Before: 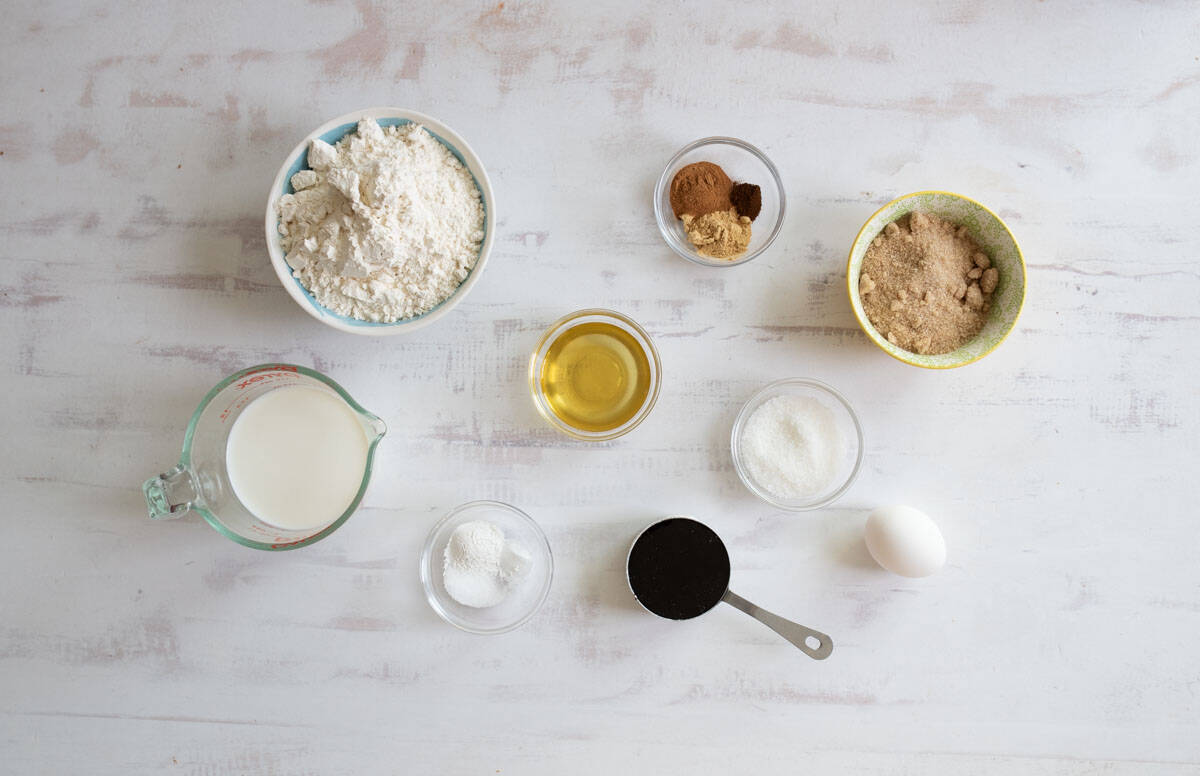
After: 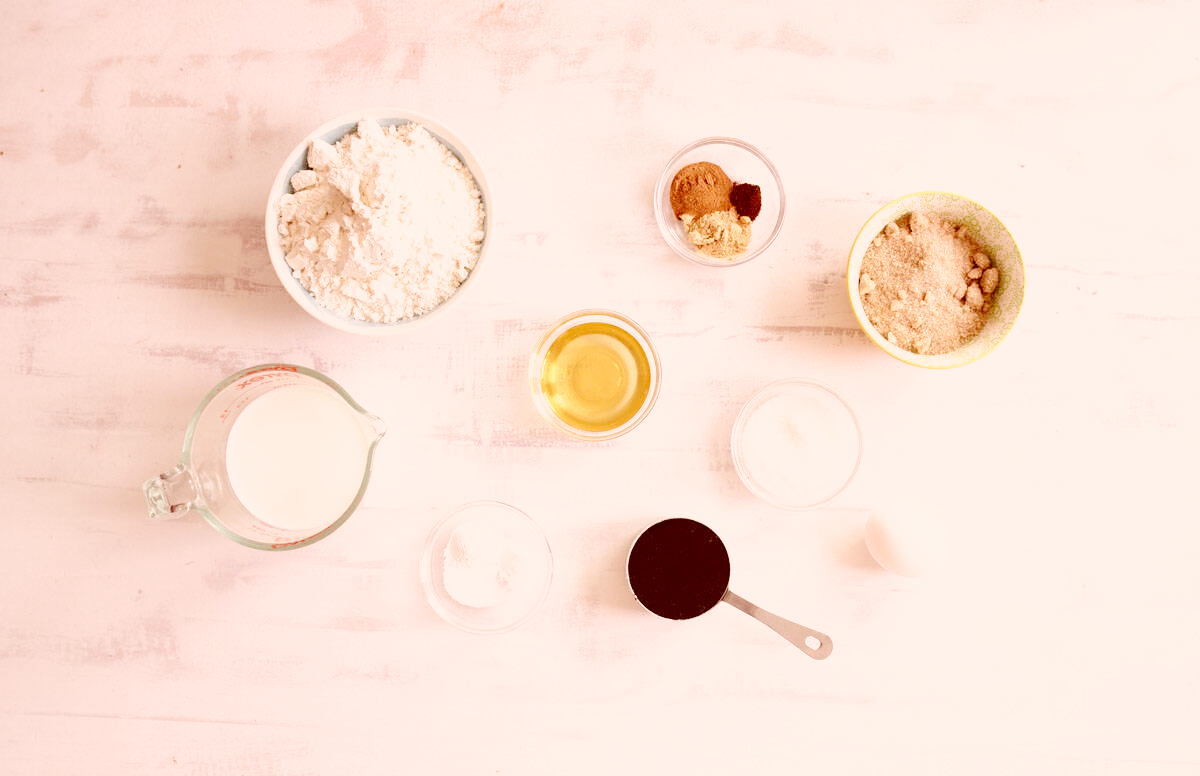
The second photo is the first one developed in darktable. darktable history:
color correction: highlights a* 9.47, highlights b* 8.54, shadows a* 39.21, shadows b* 39.64, saturation 0.824
exposure: exposure 0.218 EV, compensate highlight preservation false
tone equalizer: edges refinement/feathering 500, mask exposure compensation -1.57 EV, preserve details no
base curve: curves: ch0 [(0, 0) (0.025, 0.046) (0.112, 0.277) (0.467, 0.74) (0.814, 0.929) (1, 0.942)], preserve colors none
